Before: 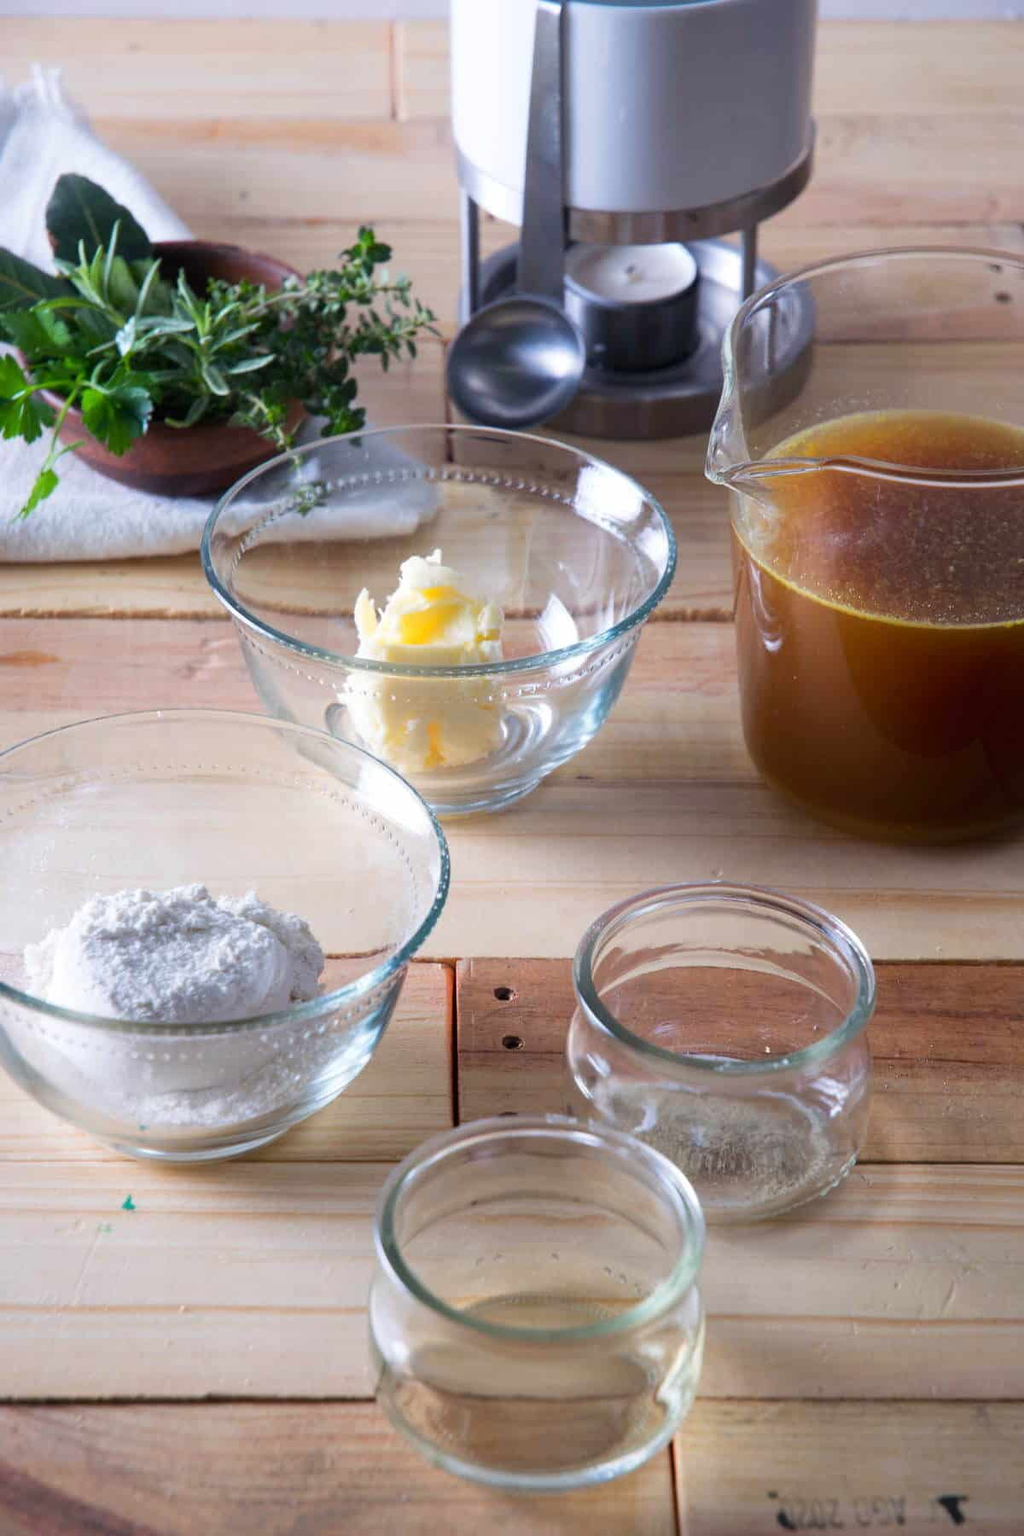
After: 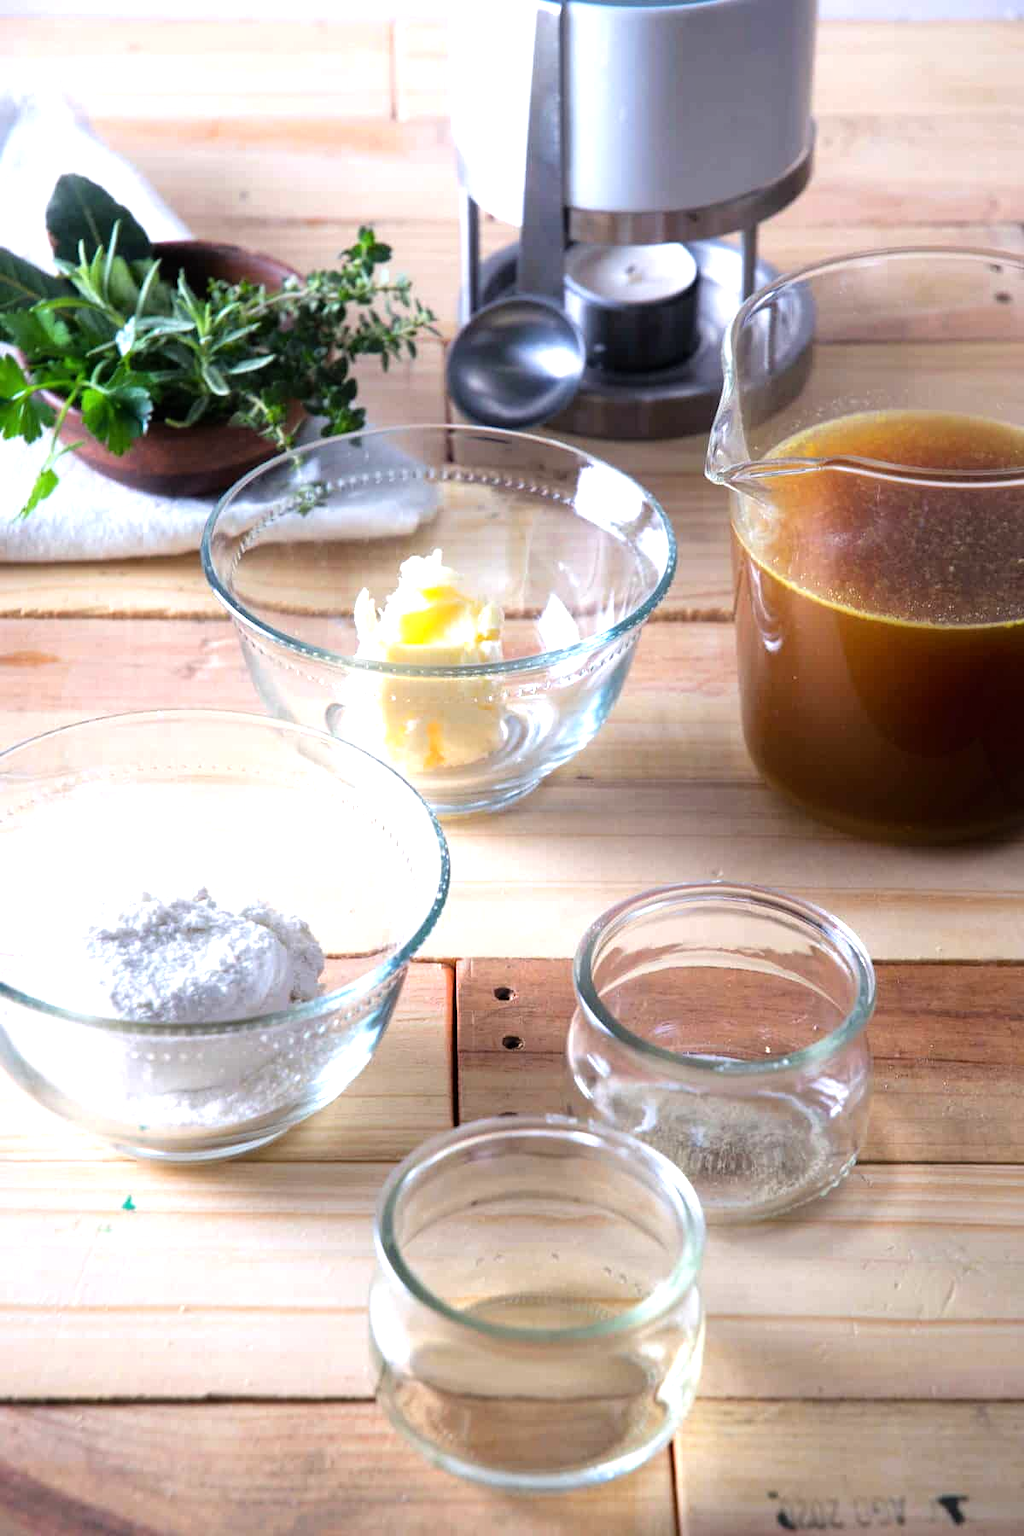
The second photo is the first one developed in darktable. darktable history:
tone equalizer: -8 EV -0.777 EV, -7 EV -0.715 EV, -6 EV -0.567 EV, -5 EV -0.4 EV, -3 EV 0.4 EV, -2 EV 0.6 EV, -1 EV 0.68 EV, +0 EV 0.757 EV
